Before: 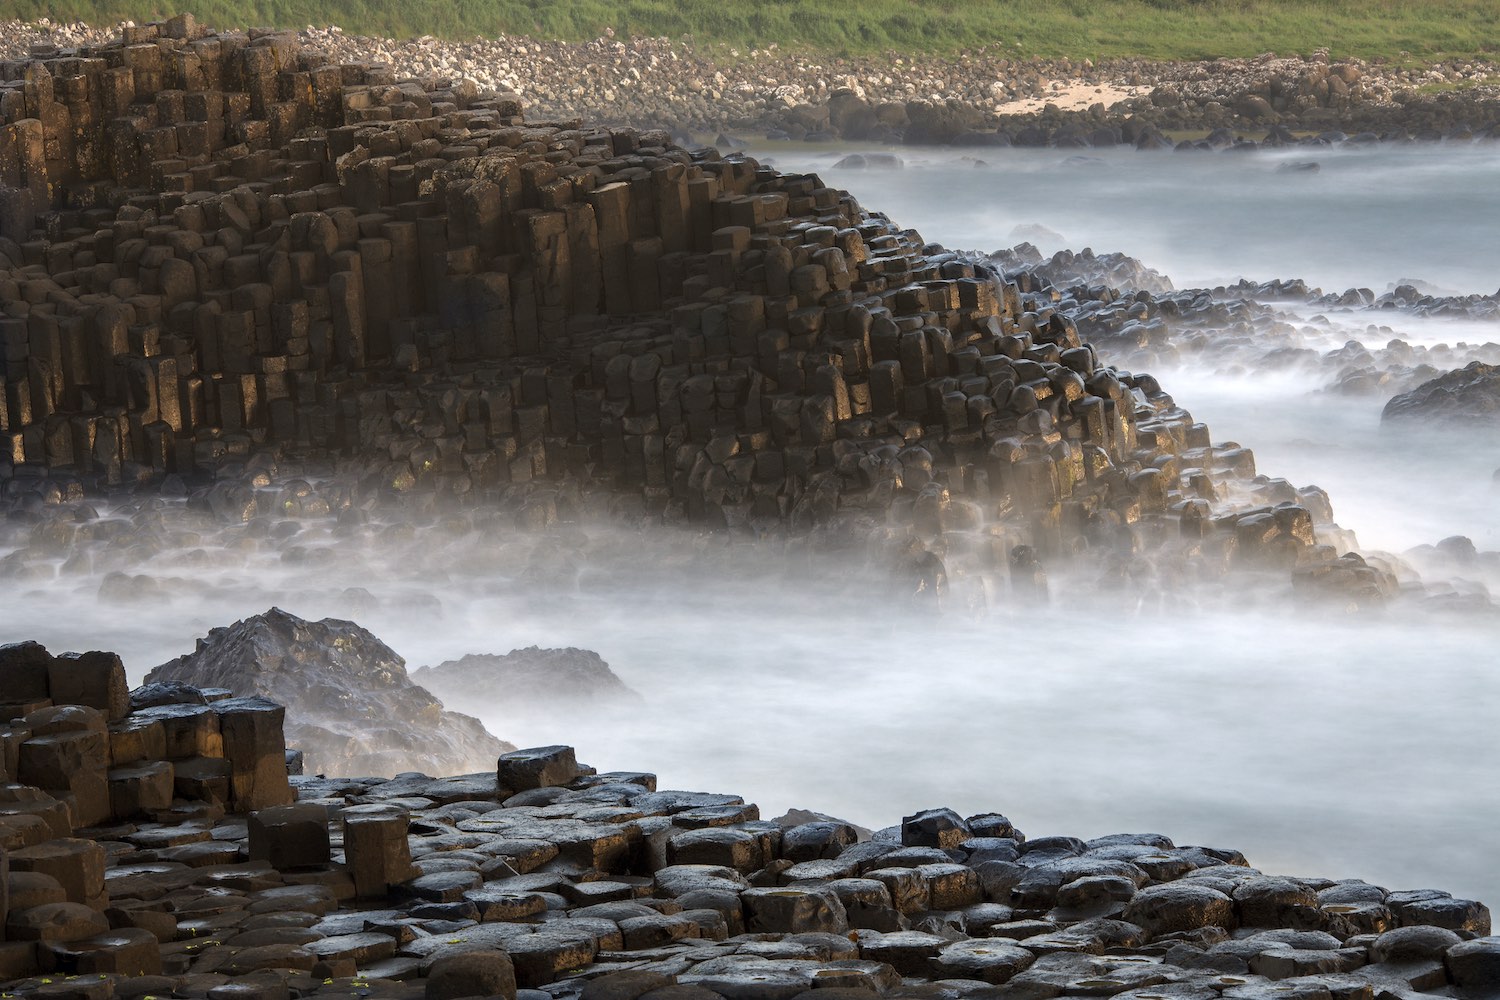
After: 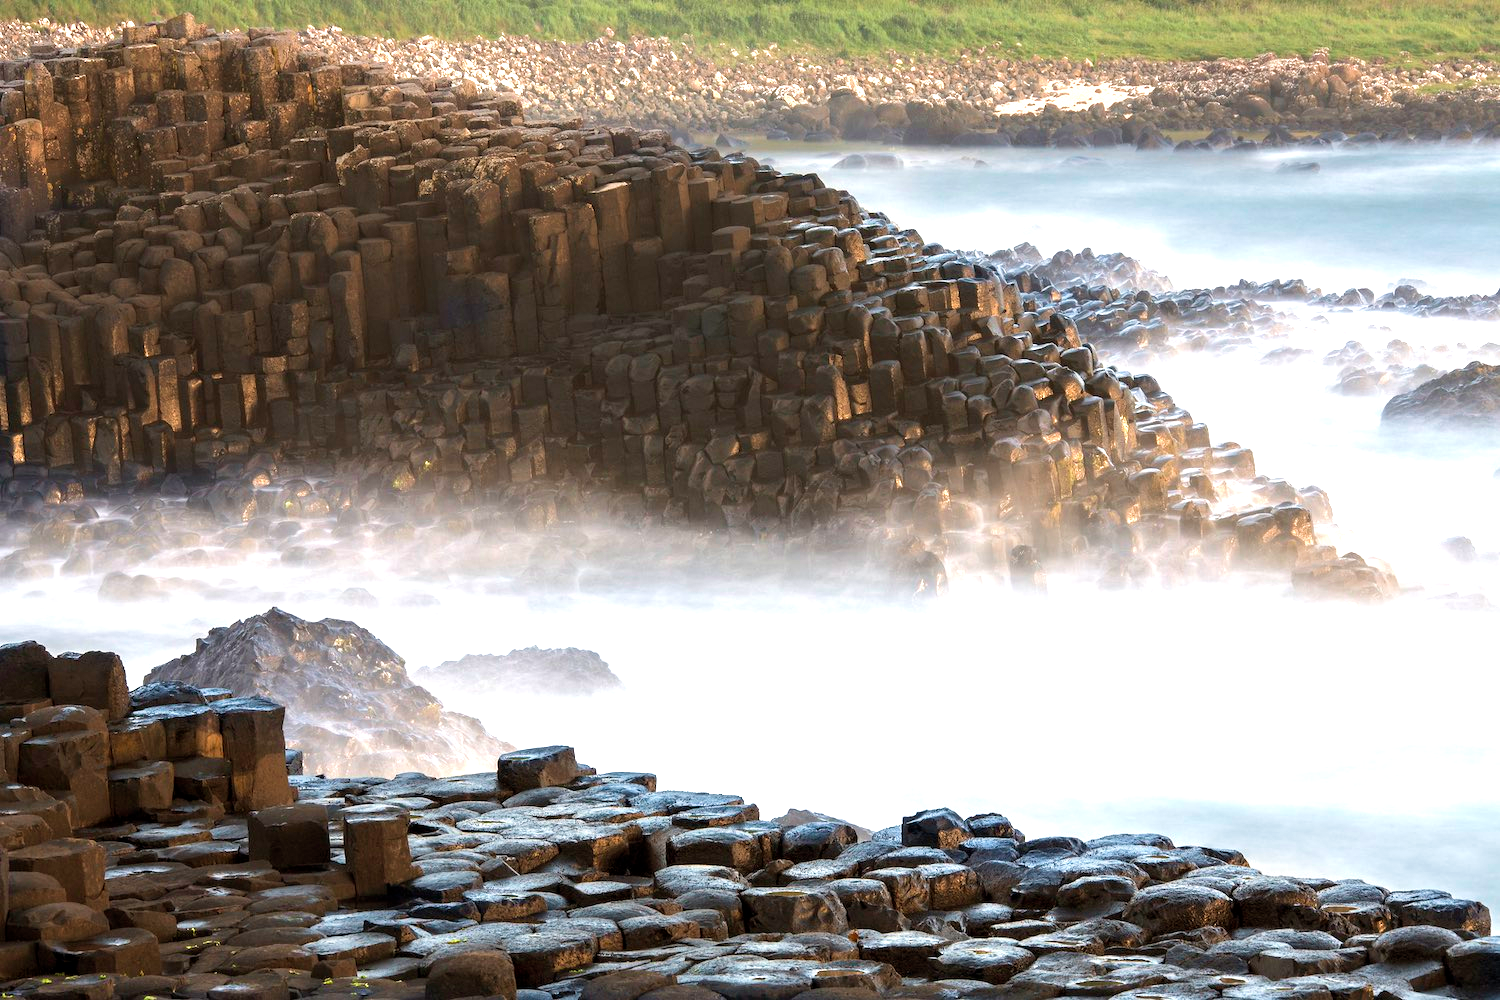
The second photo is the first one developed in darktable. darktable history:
rotate and perspective: automatic cropping off
exposure: exposure 0.999 EV, compensate highlight preservation false
velvia: on, module defaults
